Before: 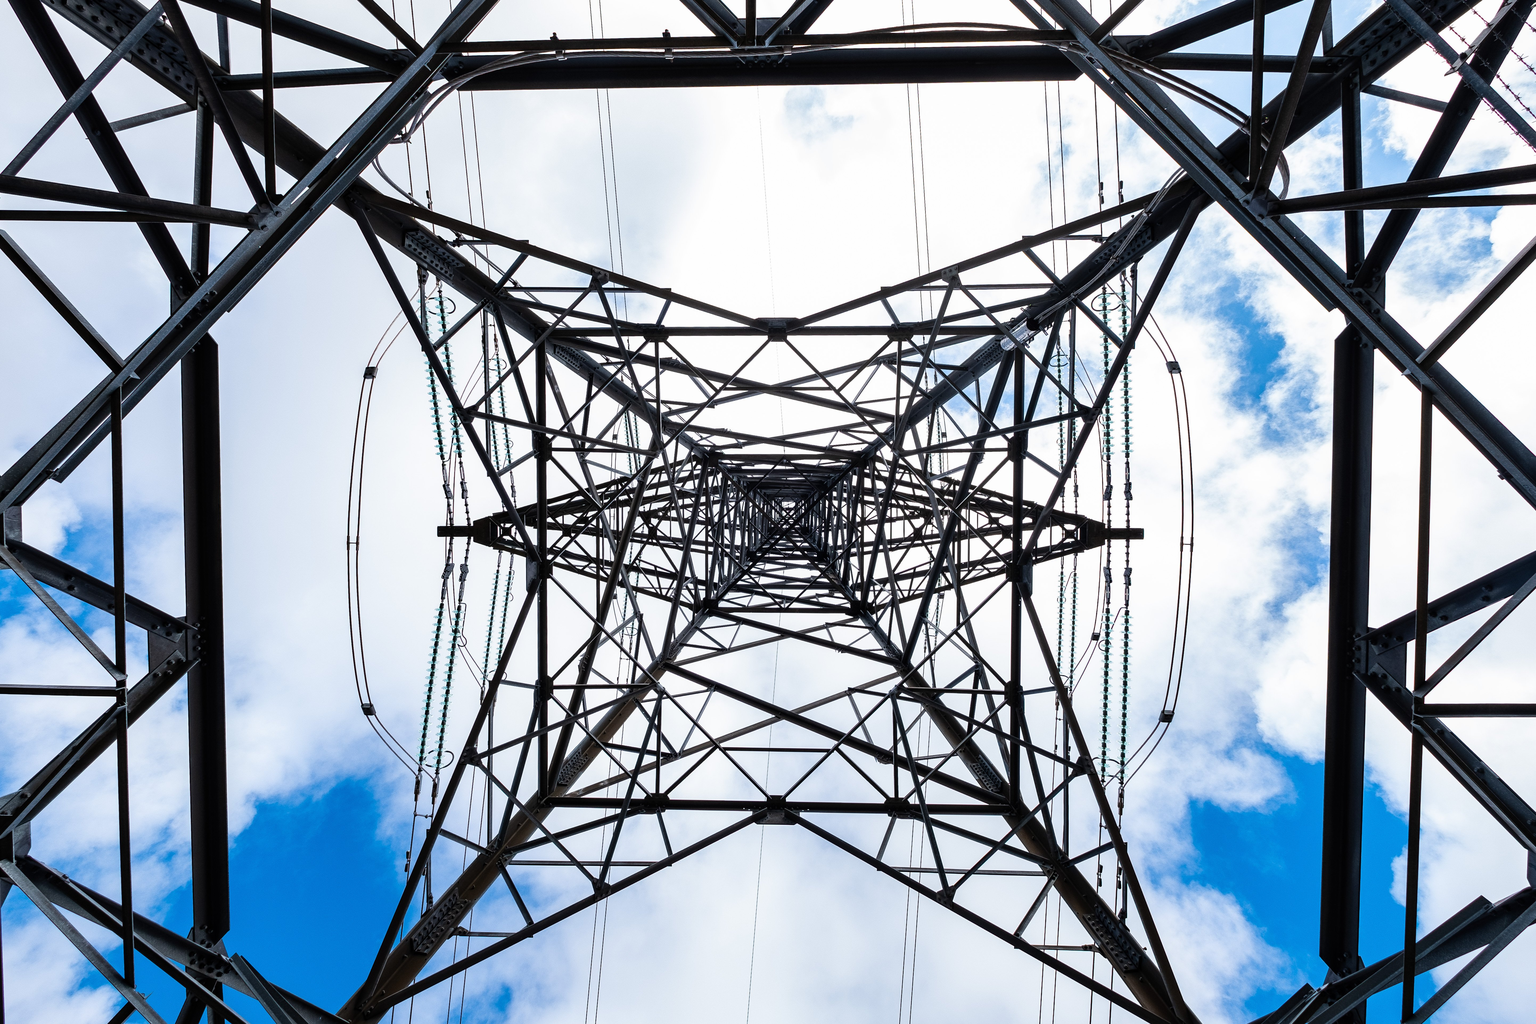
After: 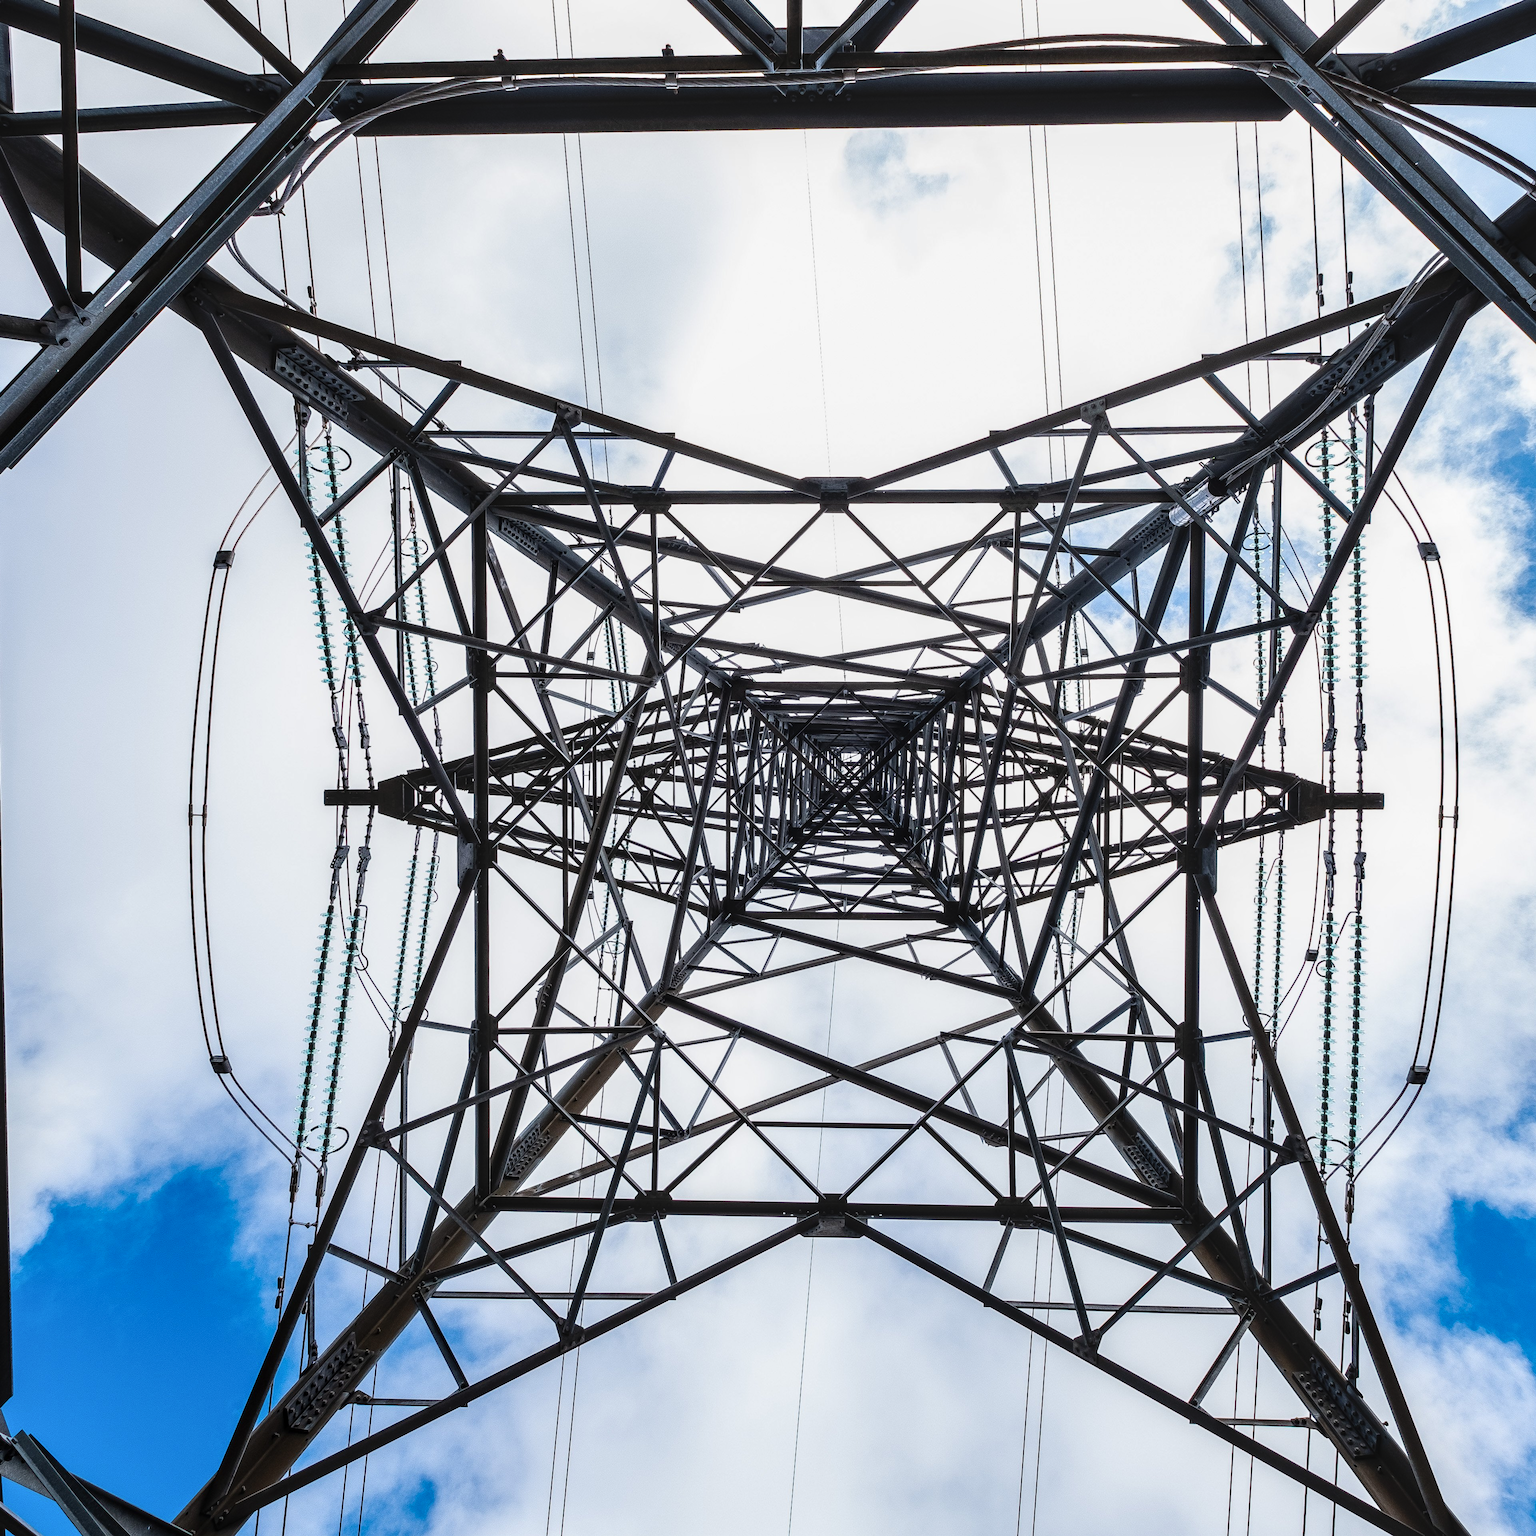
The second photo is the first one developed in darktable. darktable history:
crop and rotate: left 14.436%, right 18.898%
local contrast: on, module defaults
